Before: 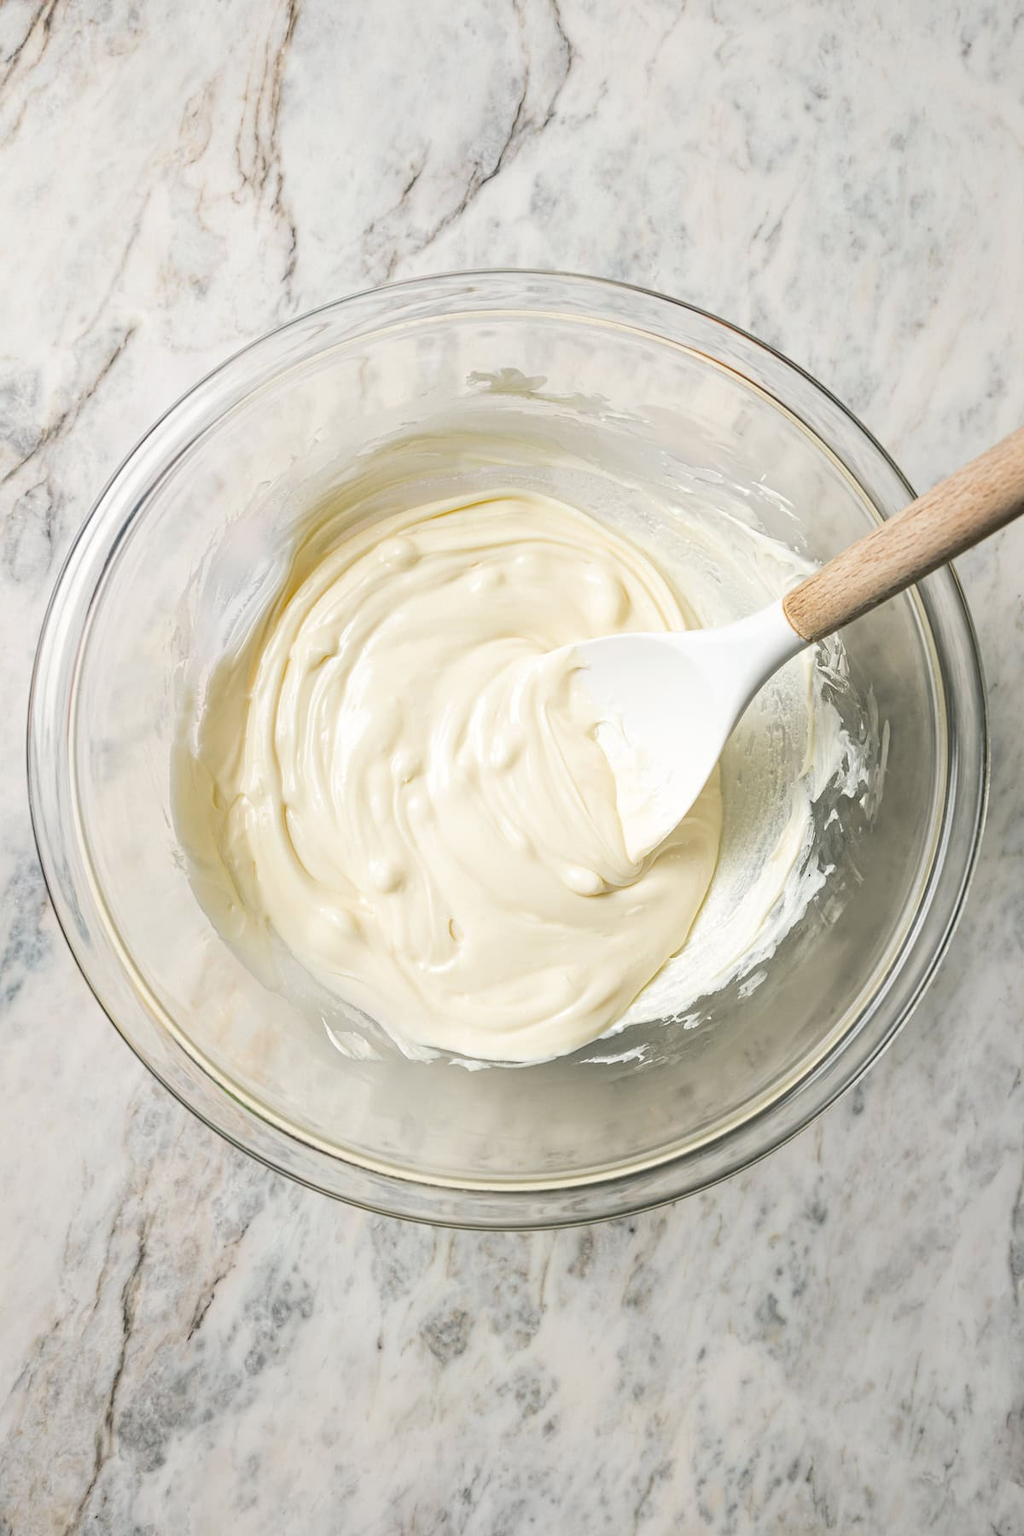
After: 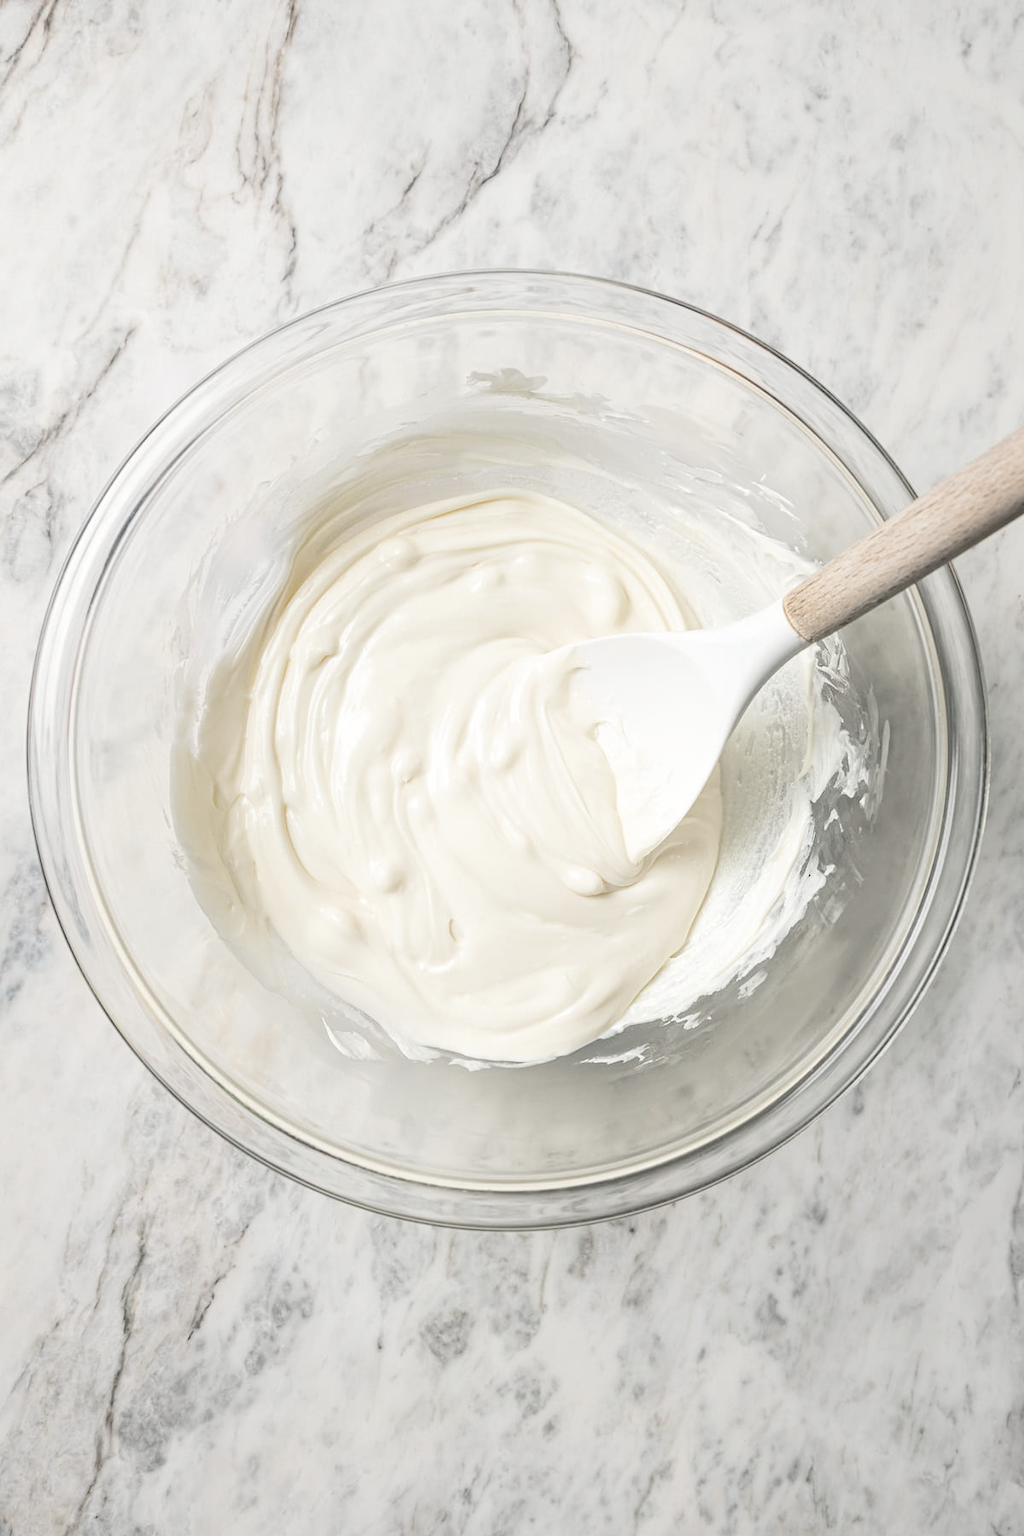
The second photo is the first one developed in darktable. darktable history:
contrast brightness saturation: brightness 0.188, saturation -0.506
